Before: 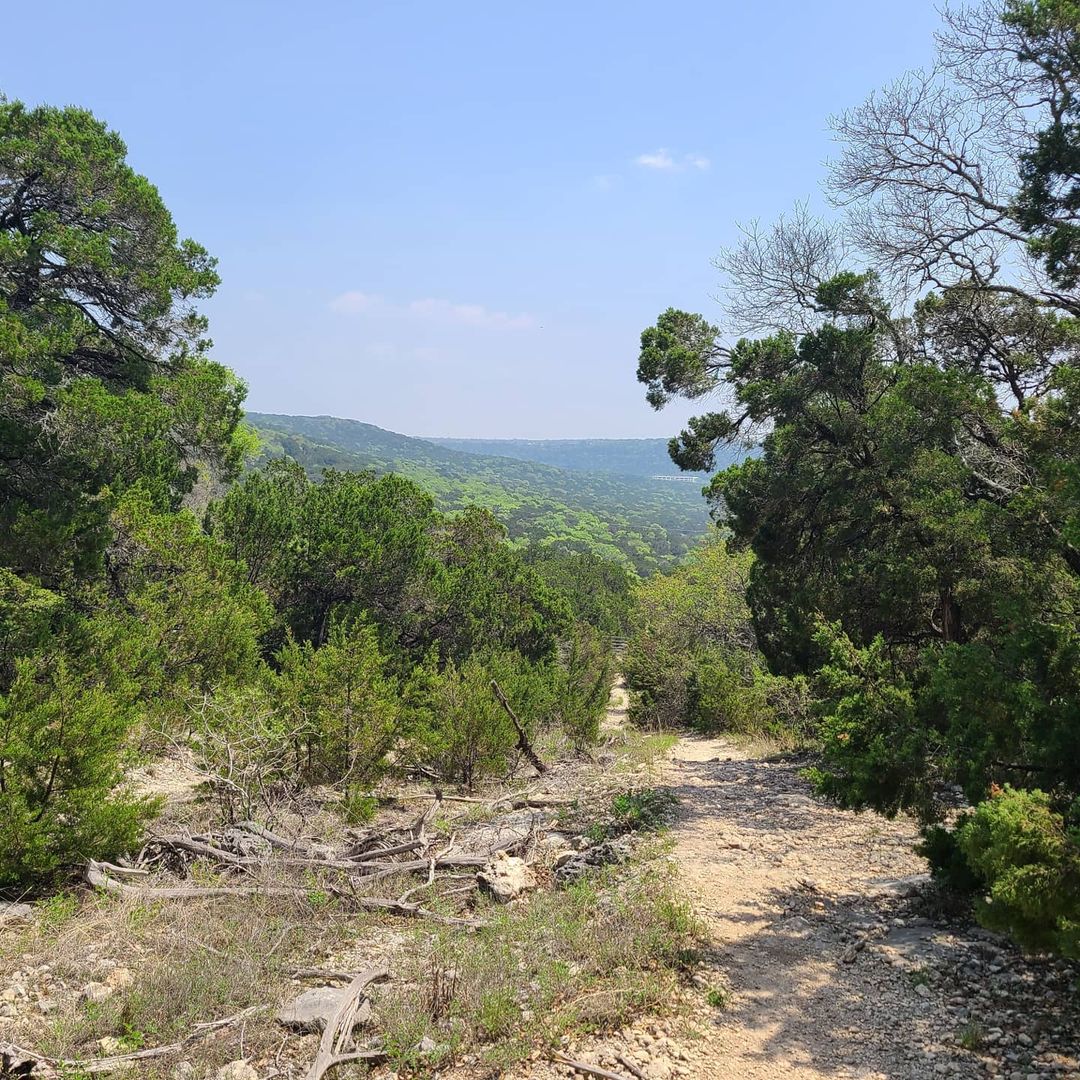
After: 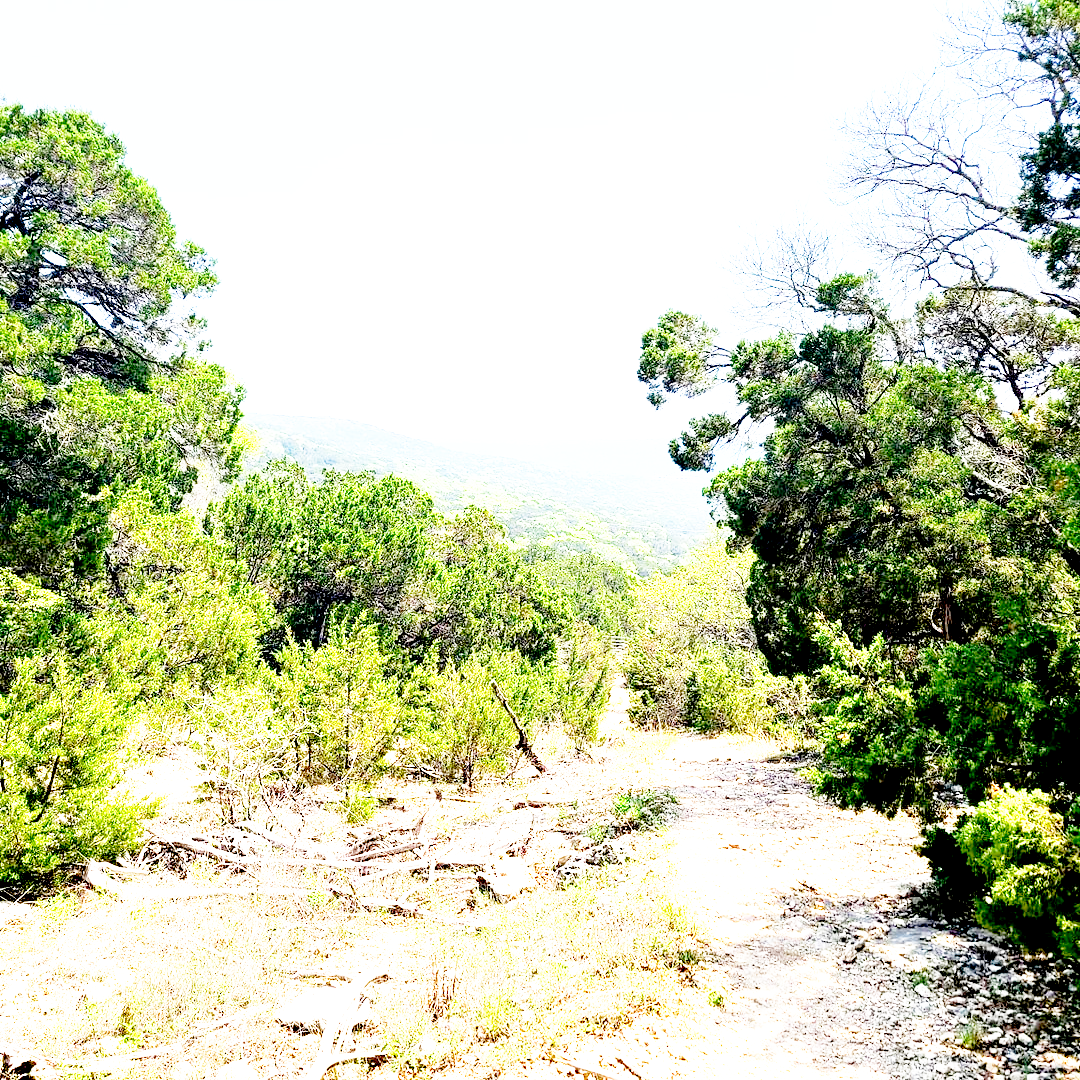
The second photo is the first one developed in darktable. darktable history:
graduated density: on, module defaults
base curve: curves: ch0 [(0, 0) (0.012, 0.01) (0.073, 0.168) (0.31, 0.711) (0.645, 0.957) (1, 1)], preserve colors none
exposure: black level correction 0.016, exposure 1.774 EV, compensate highlight preservation false
